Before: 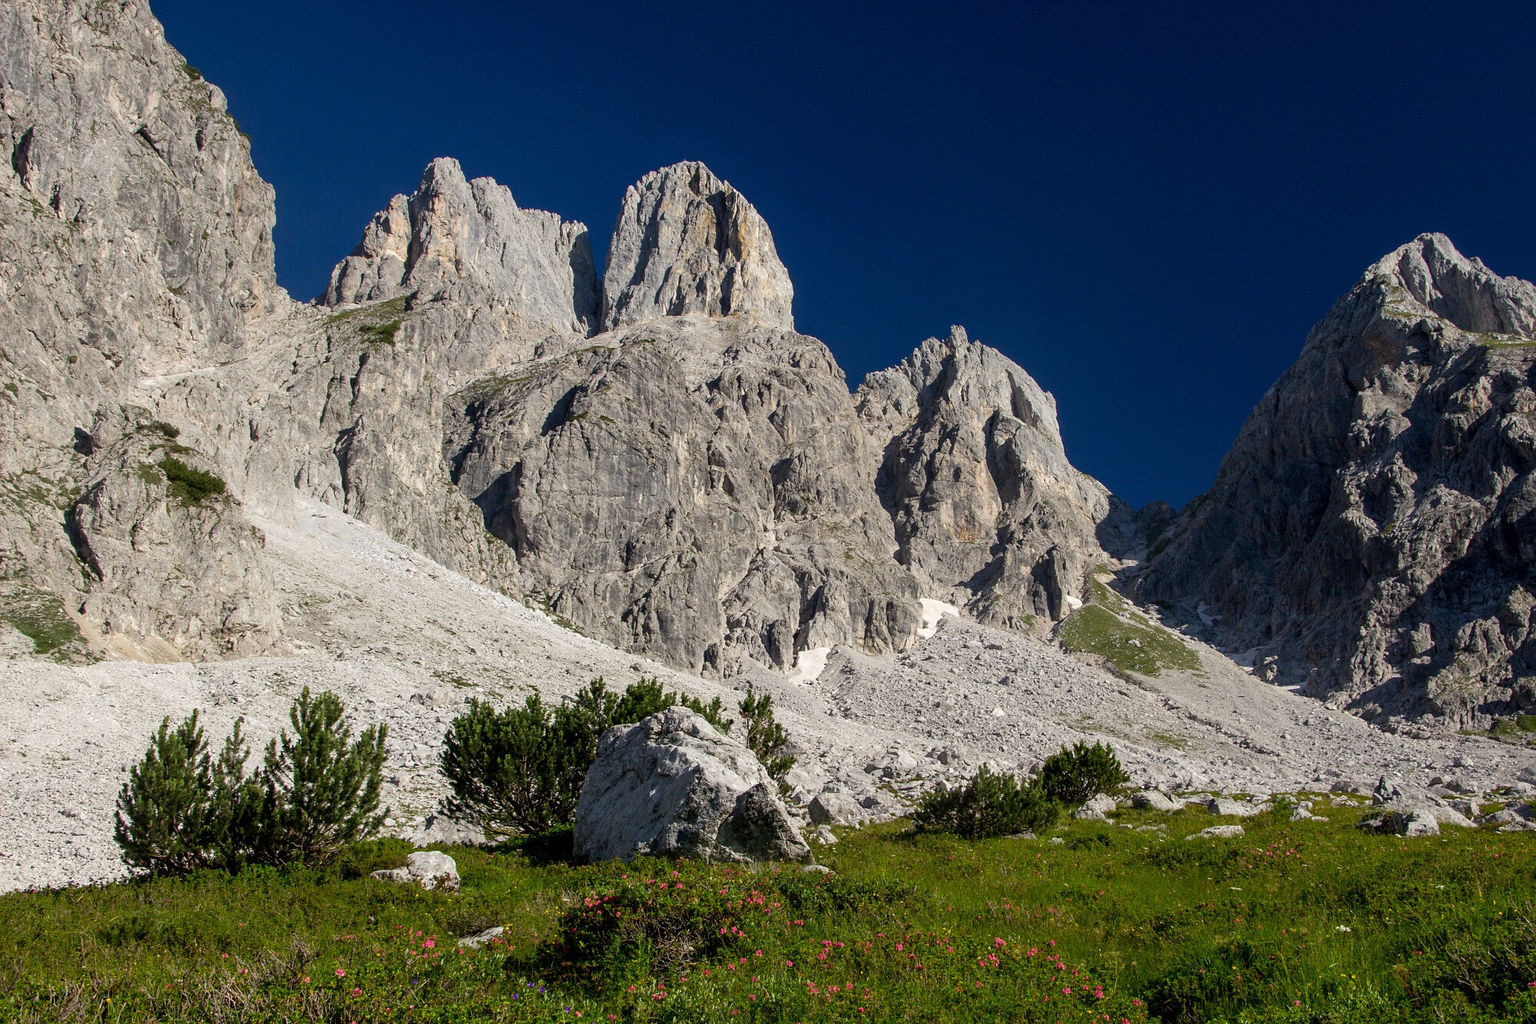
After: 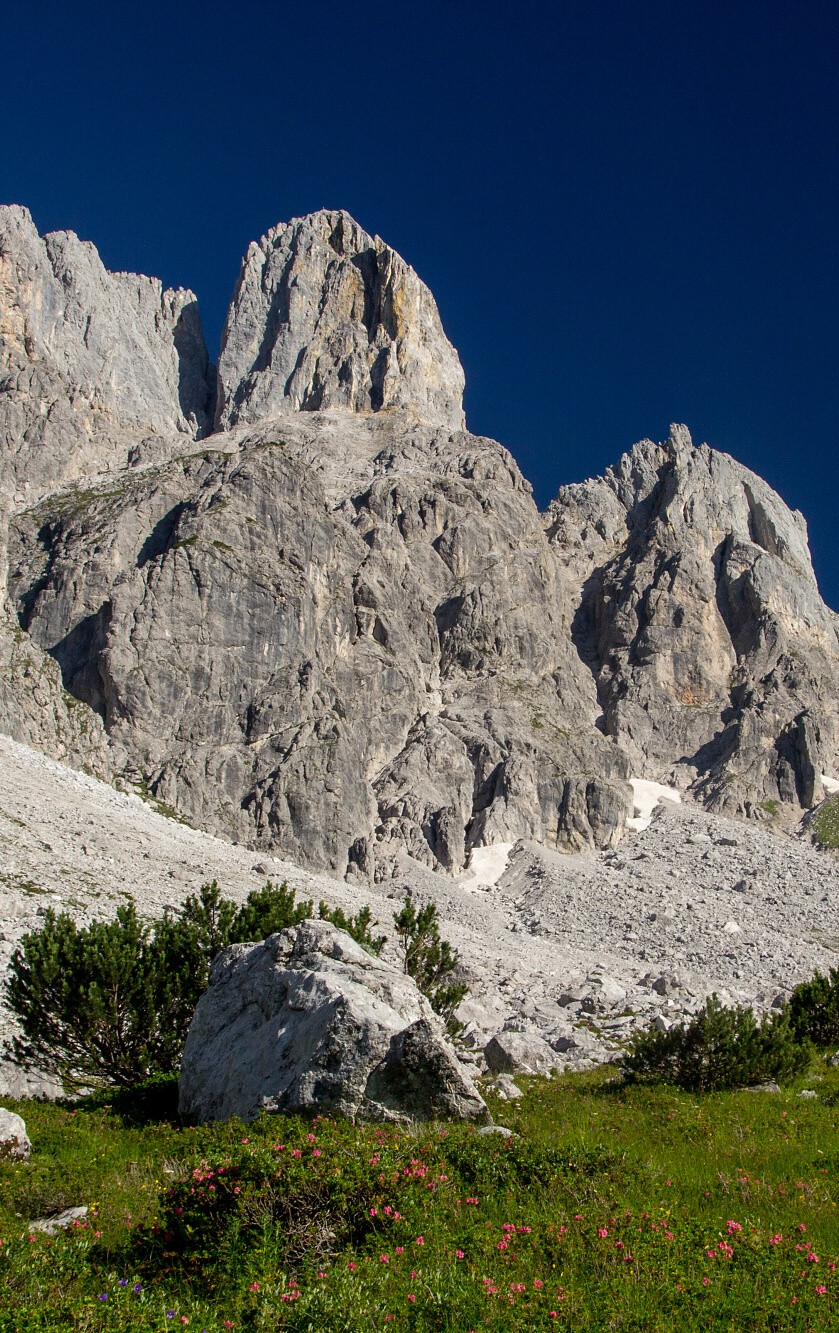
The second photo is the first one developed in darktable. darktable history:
crop: left 28.4%, right 29.61%
